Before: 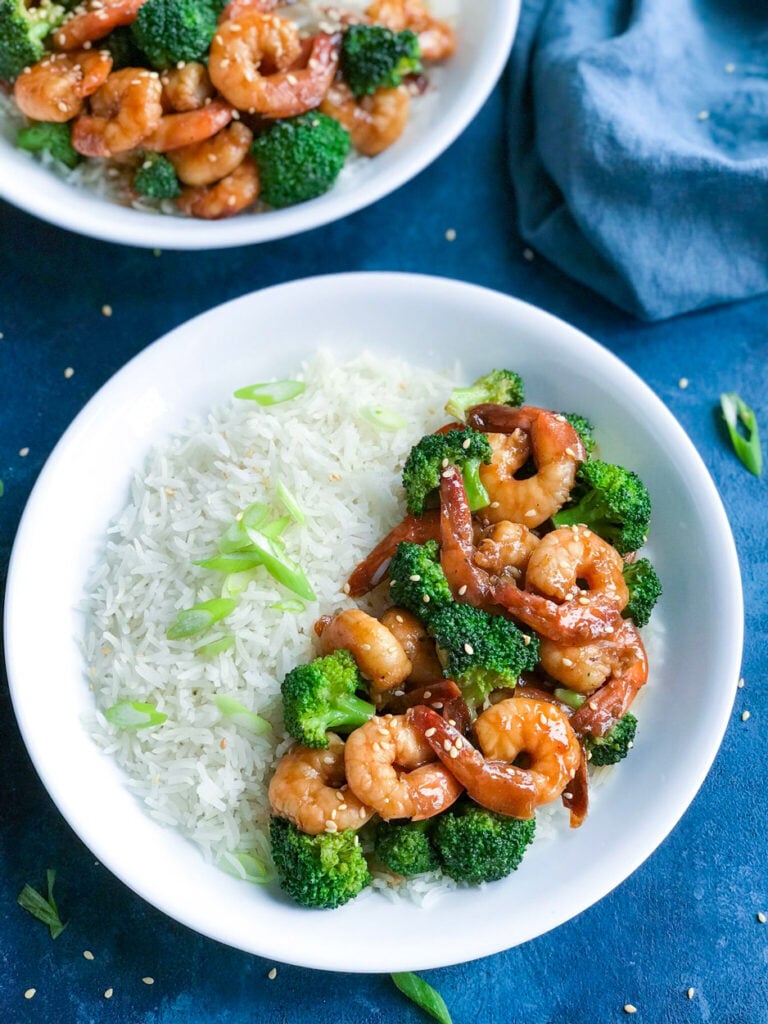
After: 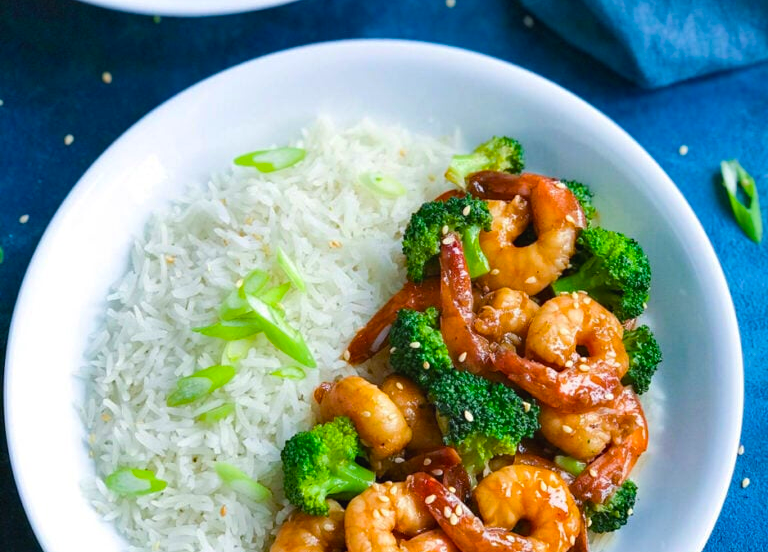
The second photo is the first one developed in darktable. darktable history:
crop and rotate: top 22.754%, bottom 23.268%
color balance rgb: global offset › luminance 0.273%, perceptual saturation grading › global saturation 25.119%, global vibrance 14.305%
haze removal: compatibility mode true, adaptive false
